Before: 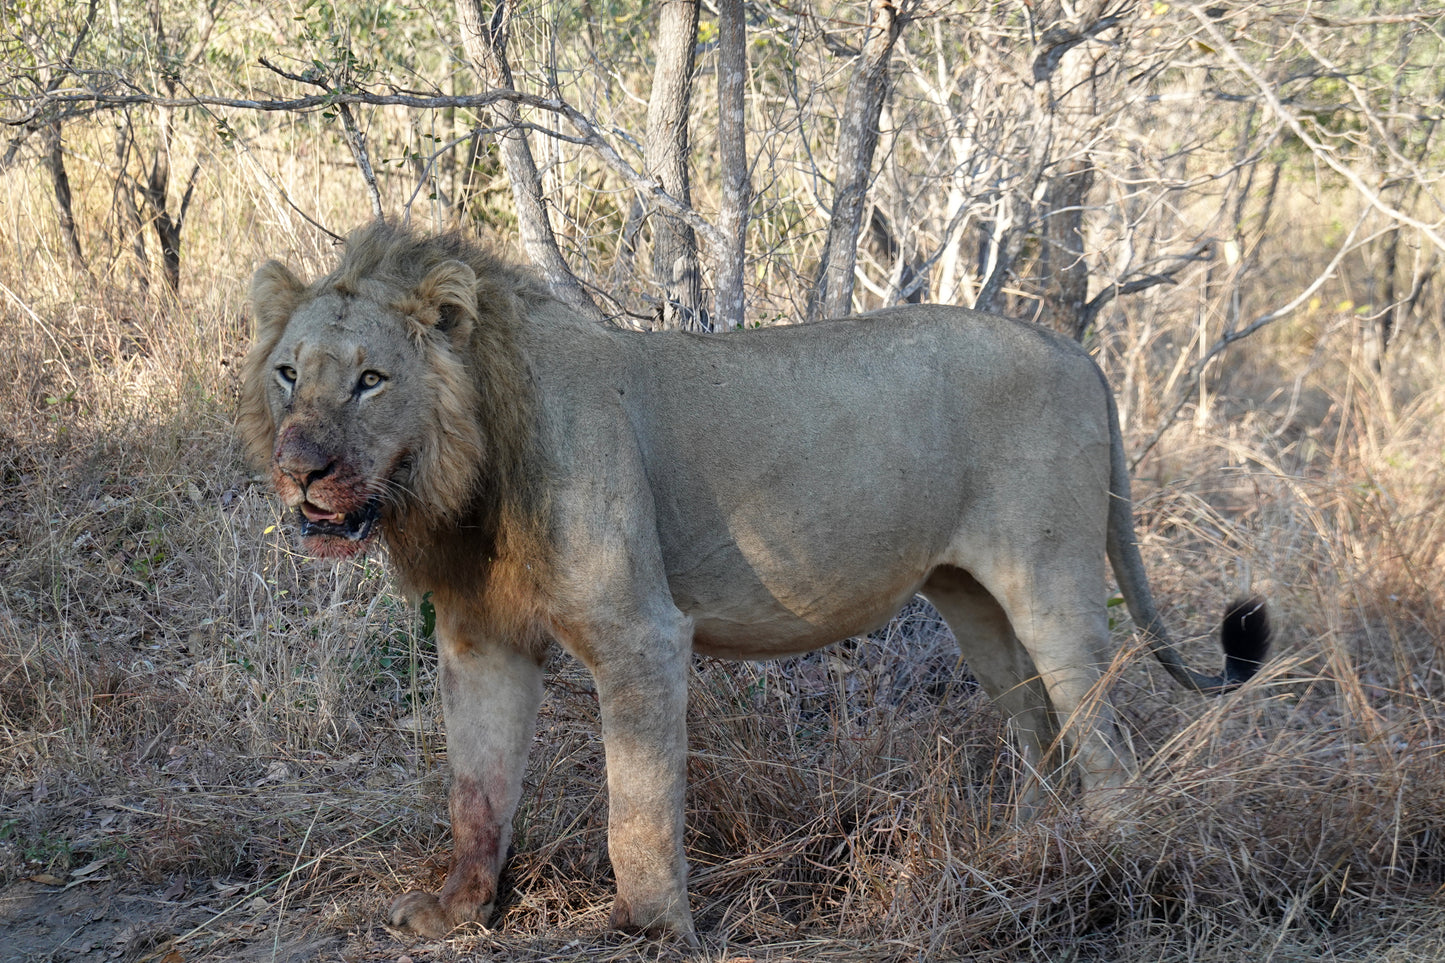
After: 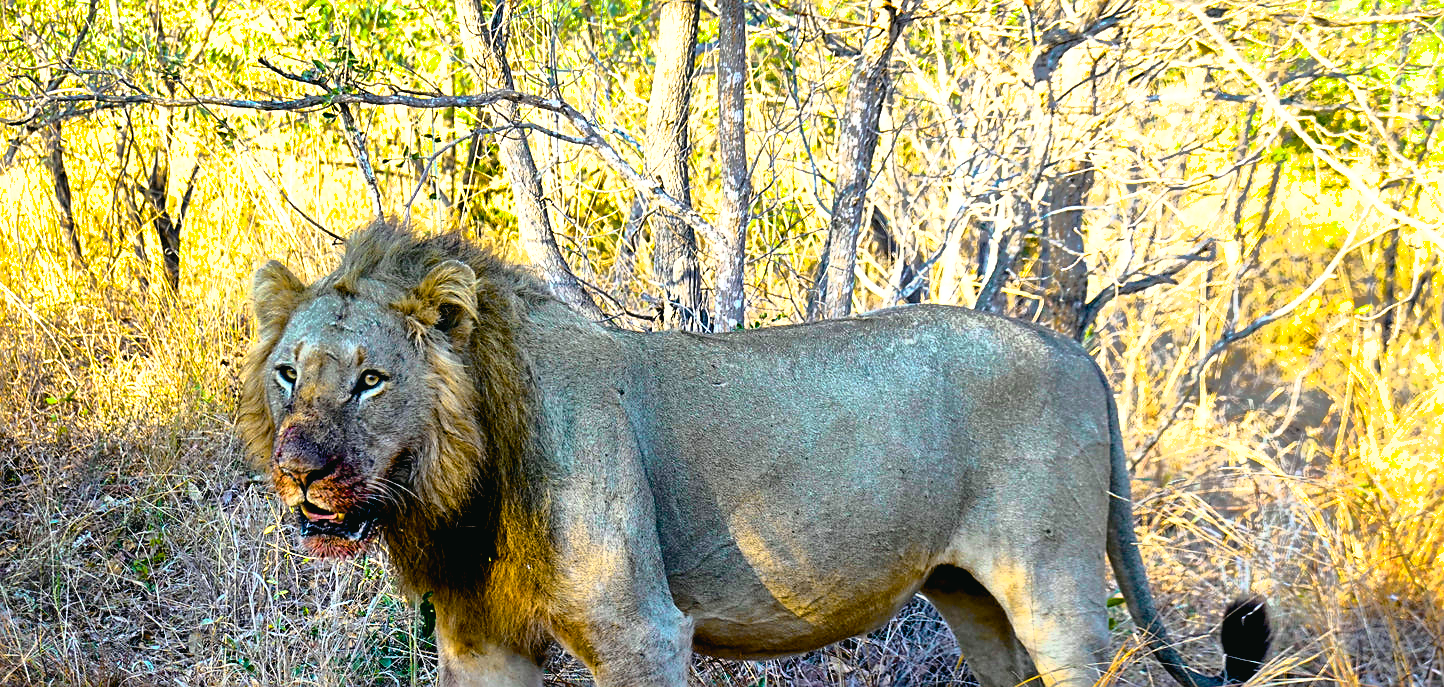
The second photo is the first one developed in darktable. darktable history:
exposure: black level correction 0.016, exposure -0.009 EV, compensate highlight preservation false
color balance rgb: linear chroma grading › global chroma 20%, perceptual saturation grading › global saturation 65%, perceptual saturation grading › highlights 50%, perceptual saturation grading › shadows 30%, perceptual brilliance grading › global brilliance 12%, perceptual brilliance grading › highlights 15%, global vibrance 20%
shadows and highlights: shadows 40, highlights -60
contrast brightness saturation: contrast 0.1, saturation -0.36
local contrast: mode bilateral grid, contrast 15, coarseness 36, detail 105%, midtone range 0.2
sharpen: on, module defaults
tone curve: curves: ch0 [(0, 0.018) (0.162, 0.128) (0.434, 0.478) (0.667, 0.785) (0.819, 0.943) (1, 0.991)]; ch1 [(0, 0) (0.402, 0.36) (0.476, 0.449) (0.506, 0.505) (0.523, 0.518) (0.582, 0.586) (0.641, 0.668) (0.7, 0.741) (1, 1)]; ch2 [(0, 0) (0.416, 0.403) (0.483, 0.472) (0.503, 0.505) (0.521, 0.519) (0.547, 0.561) (0.597, 0.643) (0.699, 0.759) (0.997, 0.858)], color space Lab, independent channels
crop: bottom 28.576%
